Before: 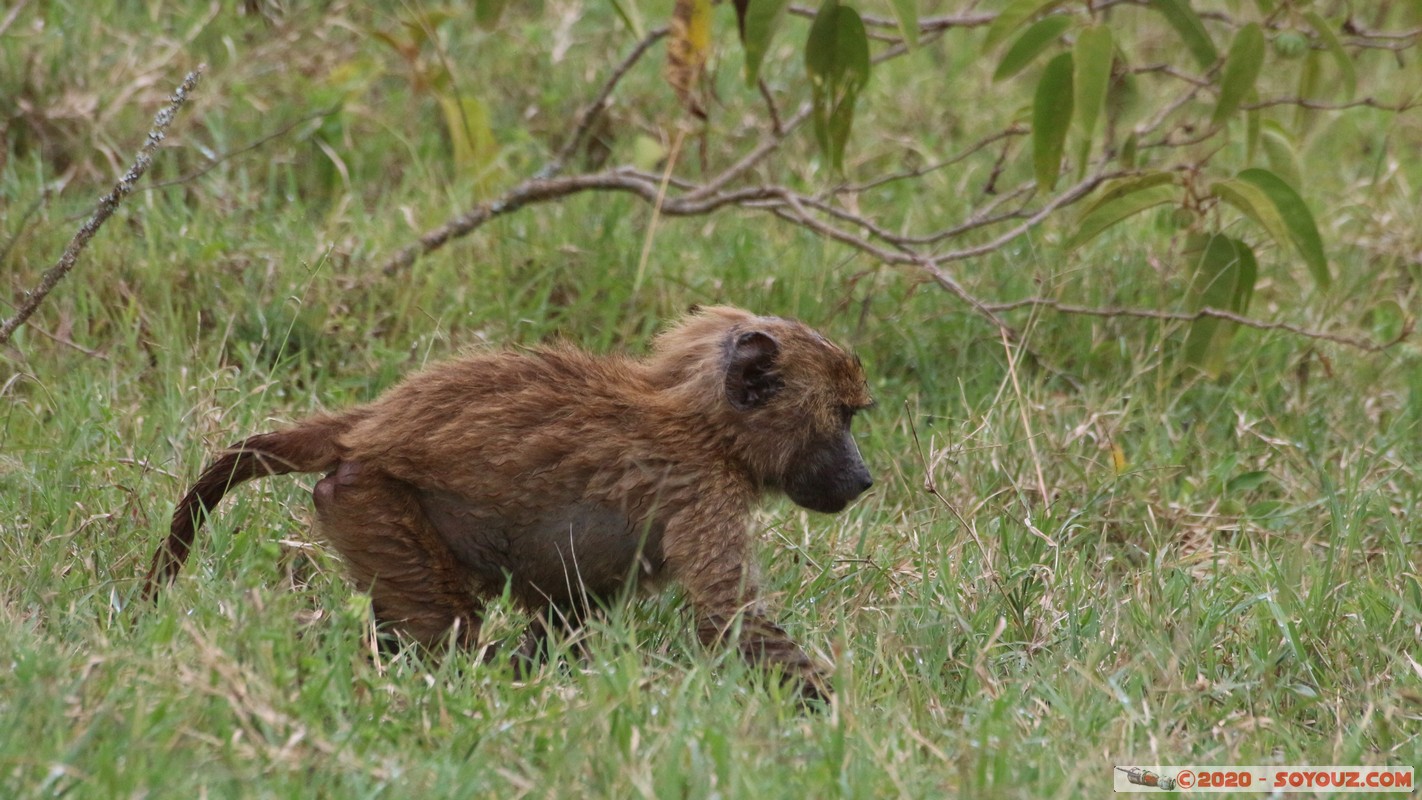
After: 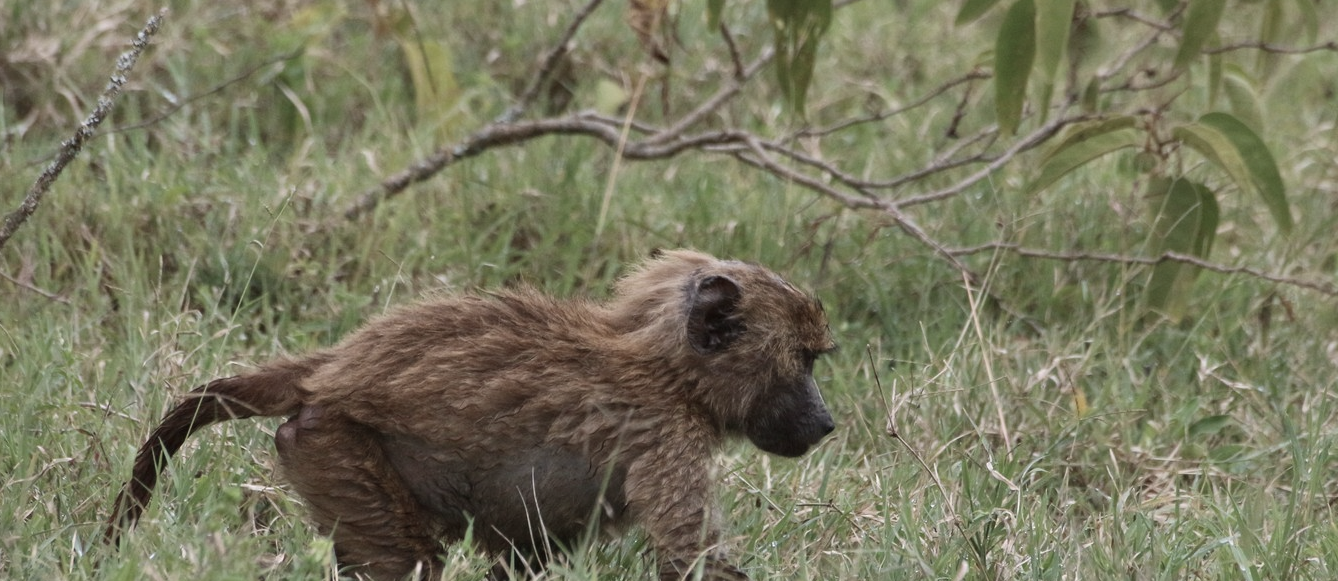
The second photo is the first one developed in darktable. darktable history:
shadows and highlights: low approximation 0.01, soften with gaussian
crop: left 2.694%, top 7.045%, right 3.167%, bottom 20.247%
contrast brightness saturation: contrast 0.101, saturation -0.369
